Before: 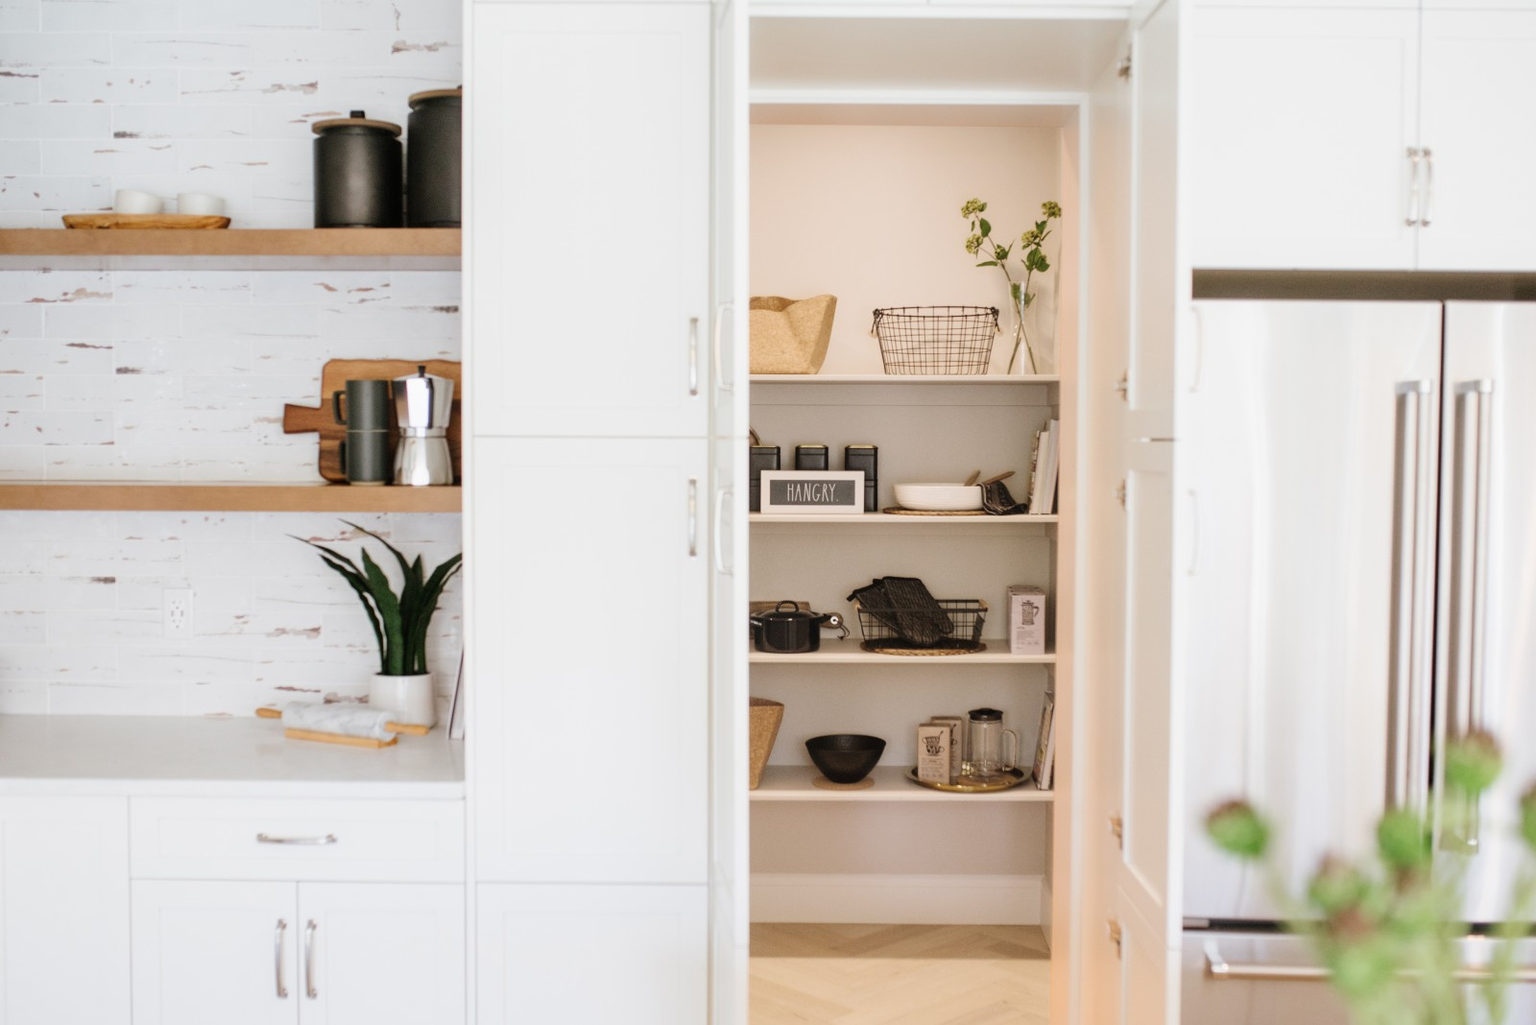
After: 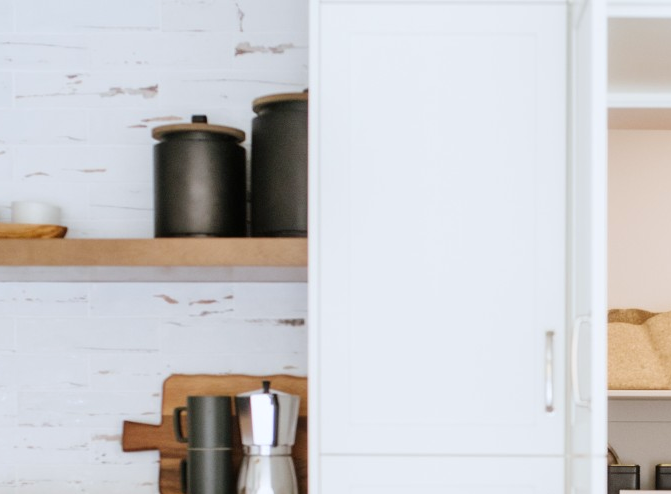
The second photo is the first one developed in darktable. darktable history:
crop and rotate: left 10.817%, top 0.062%, right 47.194%, bottom 53.626%
white balance: red 0.98, blue 1.034
